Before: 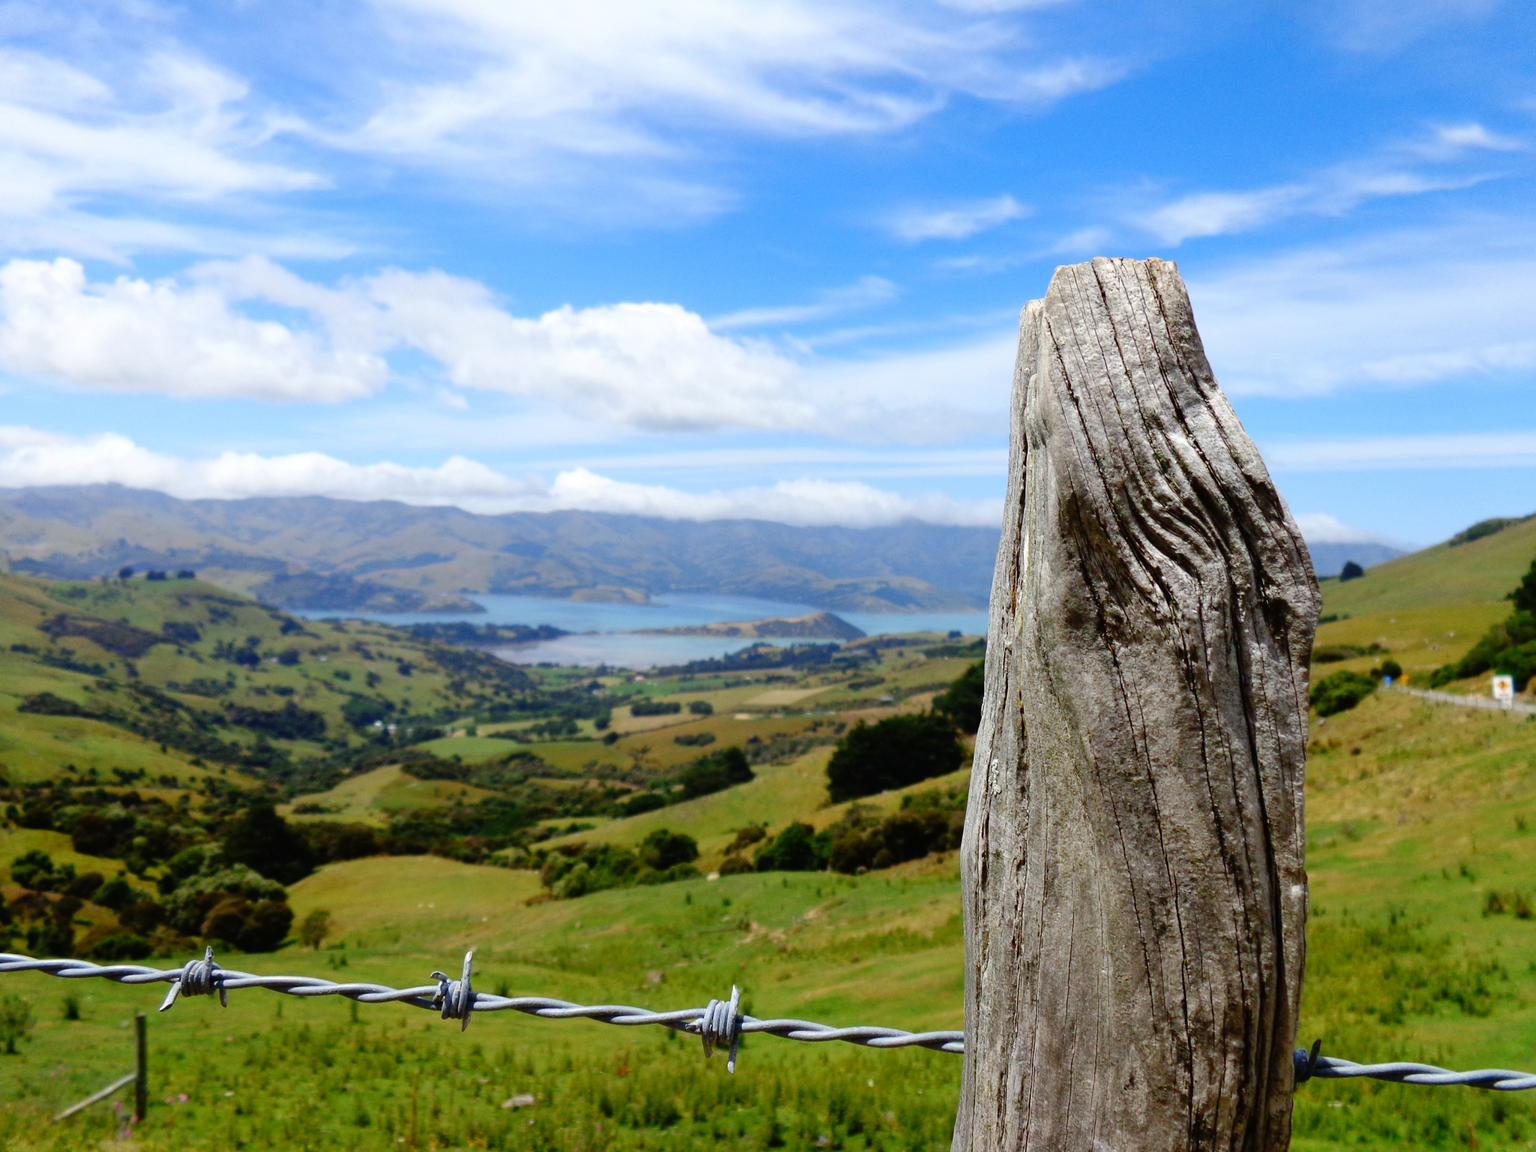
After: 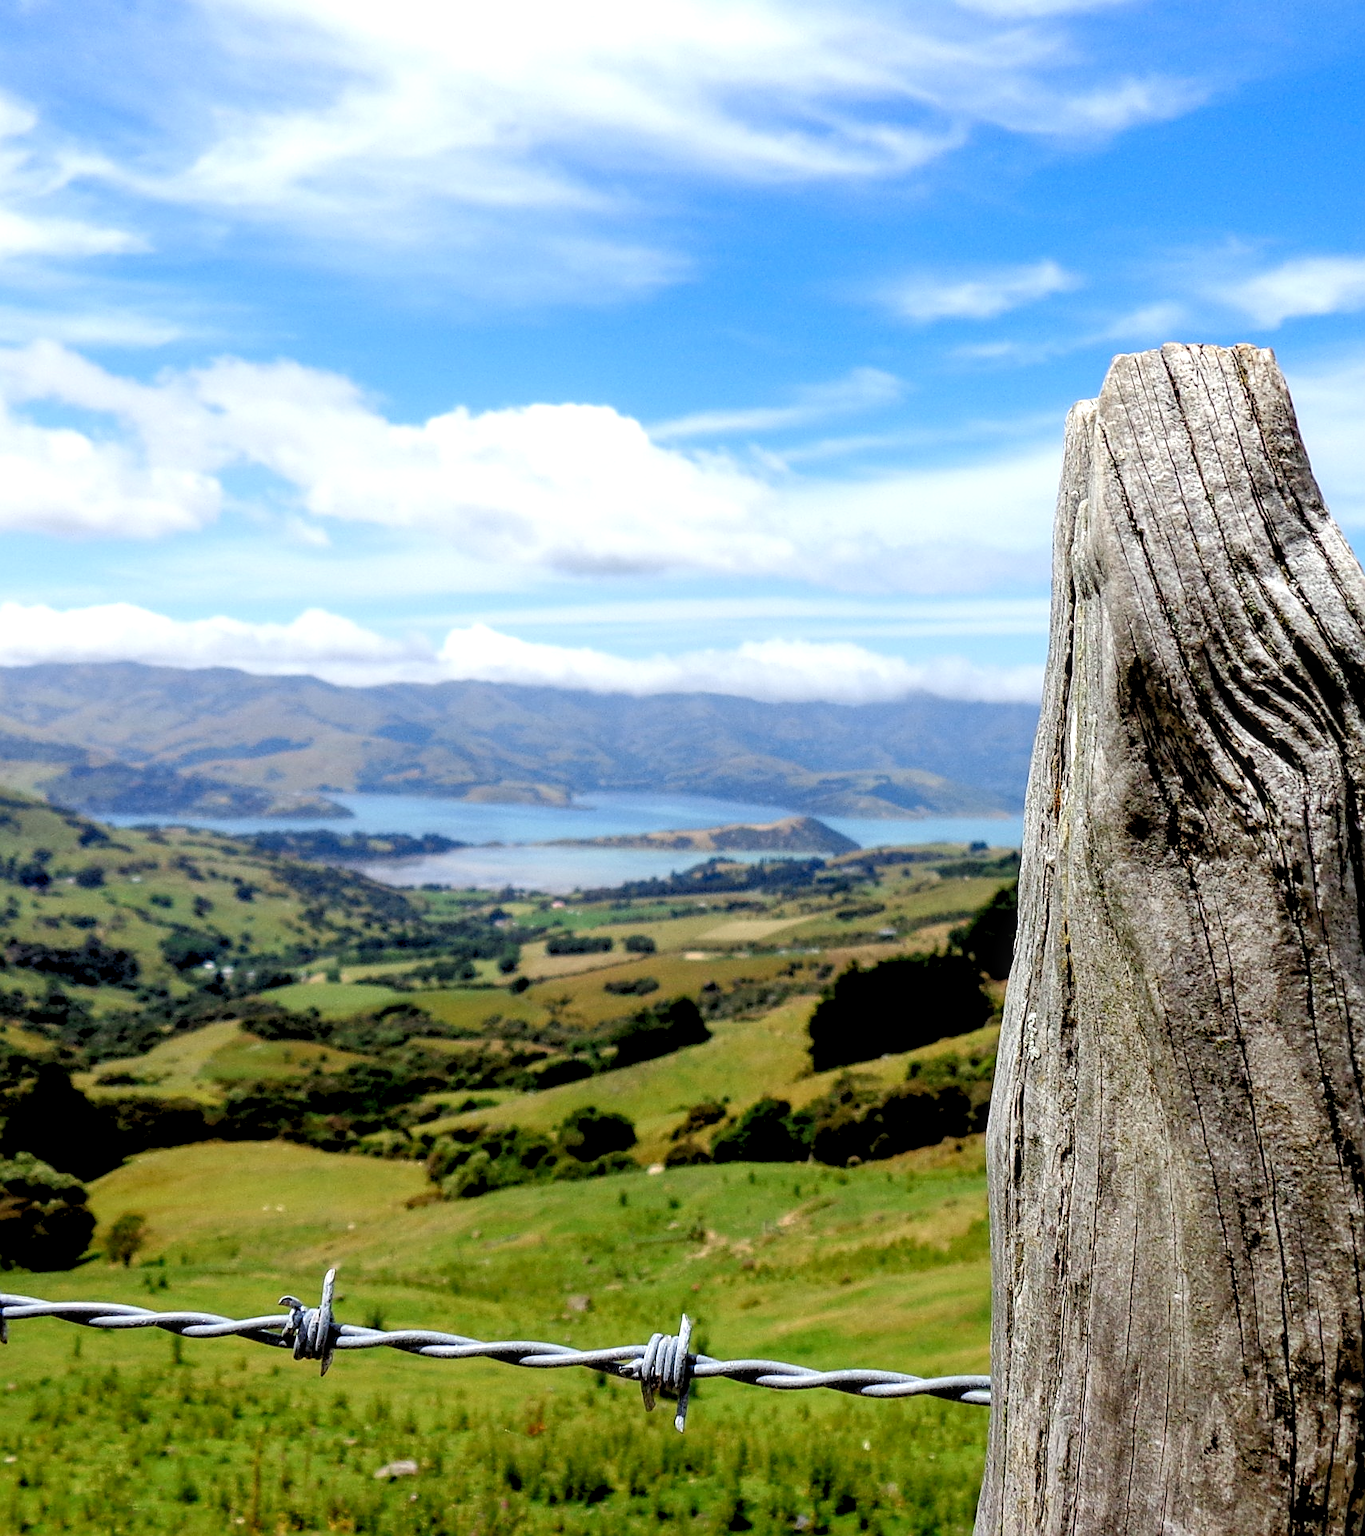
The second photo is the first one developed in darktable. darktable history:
sharpen: on, module defaults
rgb levels: levels [[0.013, 0.434, 0.89], [0, 0.5, 1], [0, 0.5, 1]]
crop and rotate: left 14.436%, right 18.898%
local contrast: detail 130%
